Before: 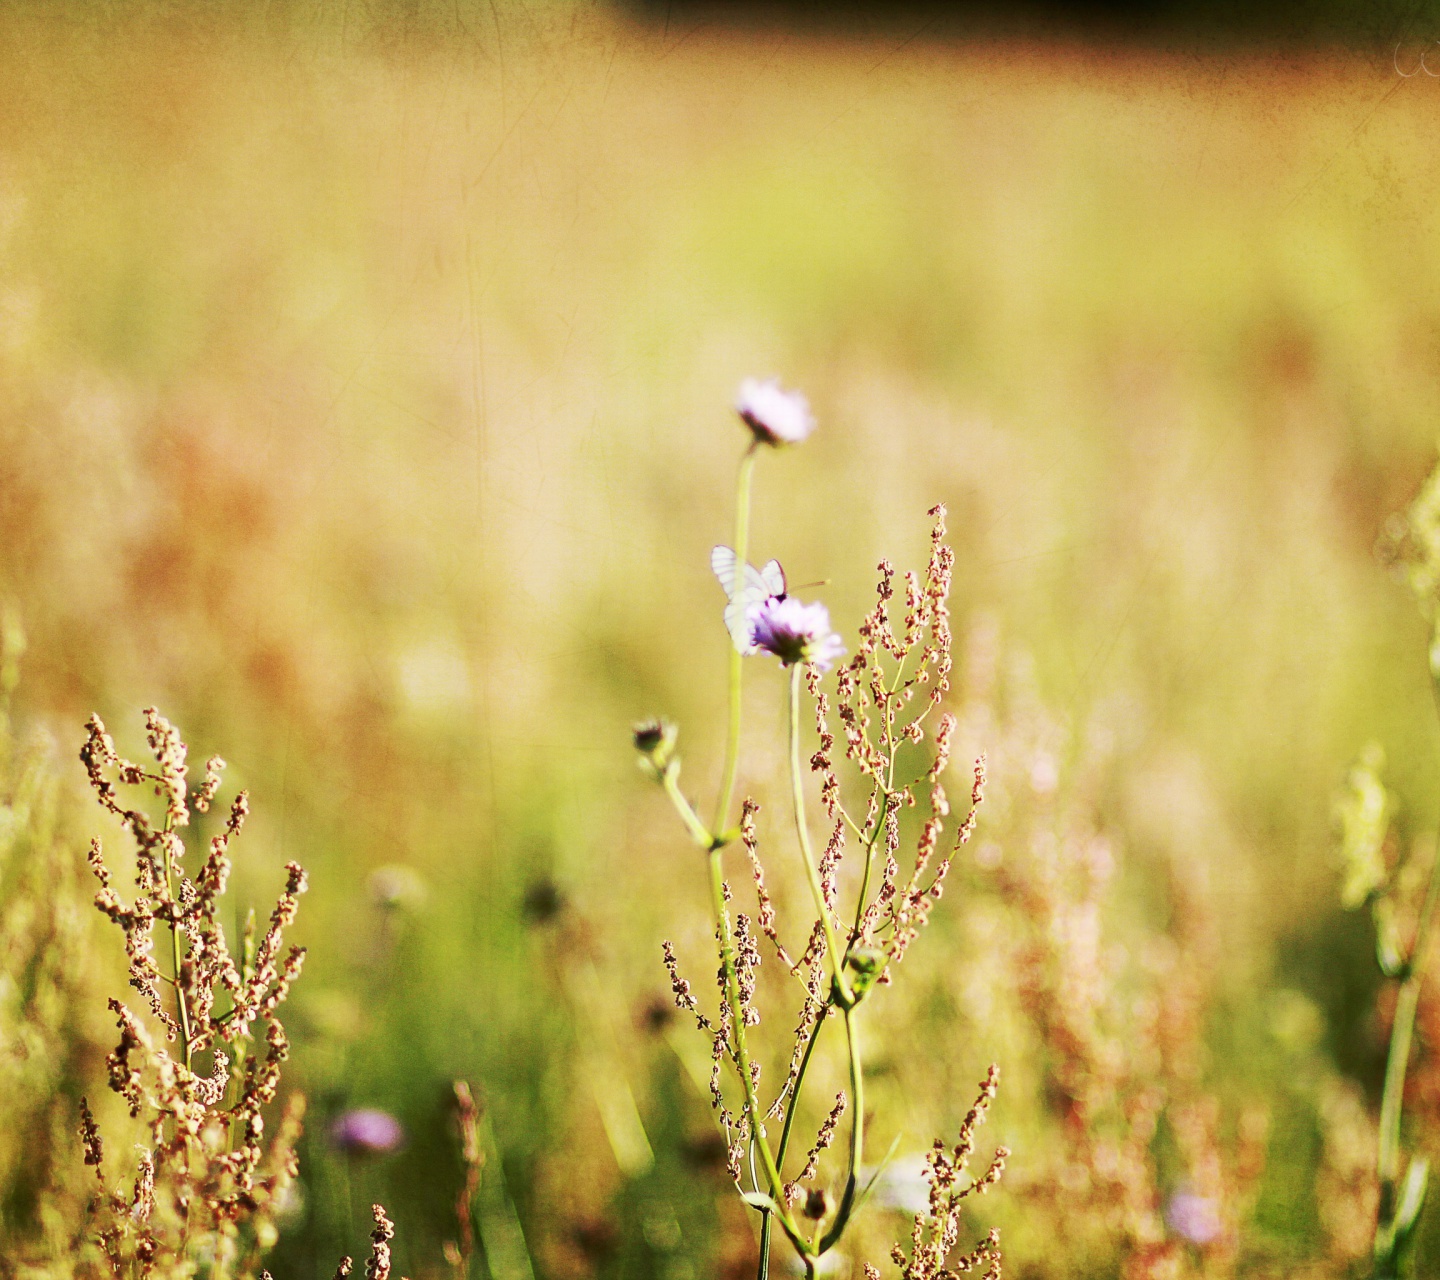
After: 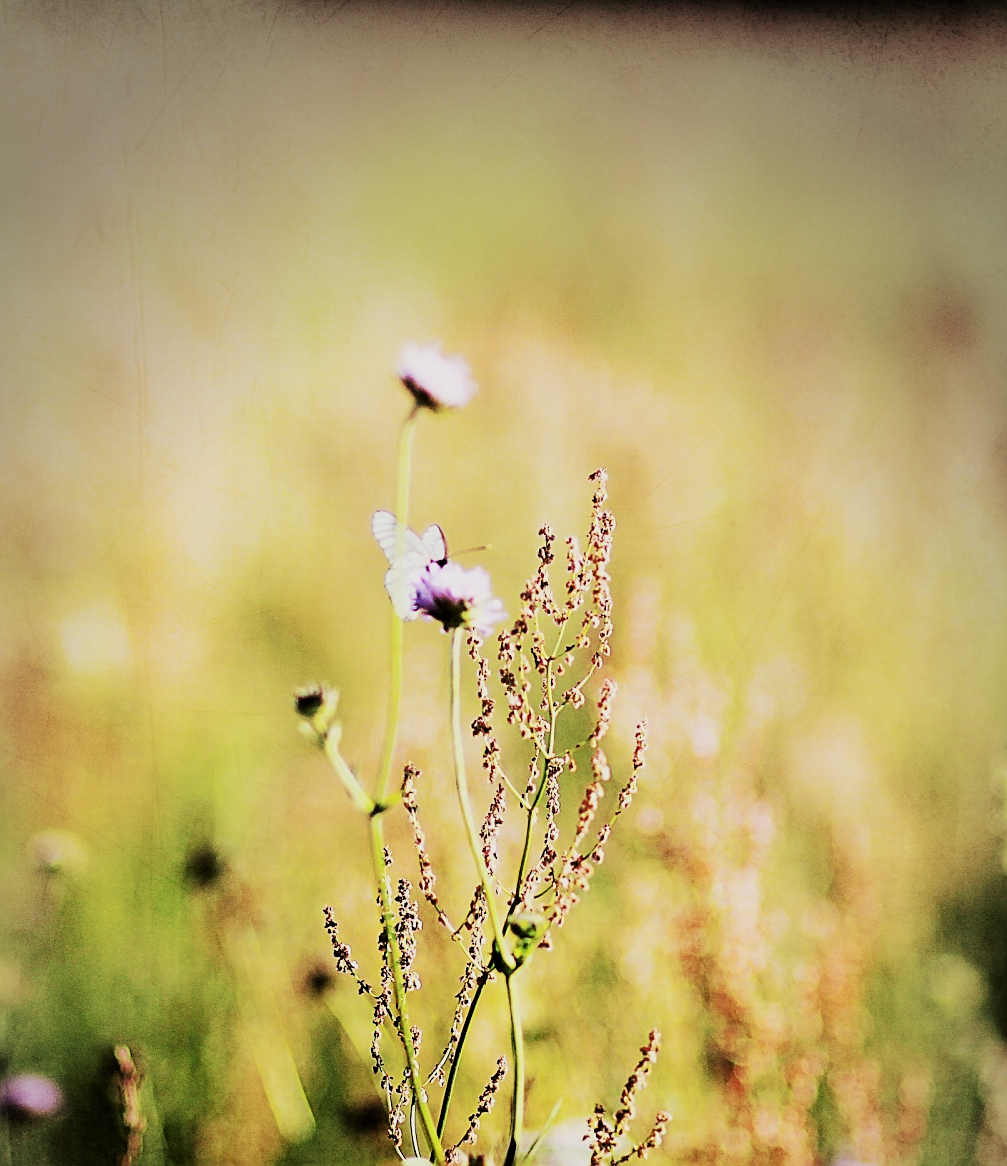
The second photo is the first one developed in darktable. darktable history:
vignetting: fall-off start 81.08%, fall-off radius 62.21%, center (-0.025, 0.4), automatic ratio true, width/height ratio 1.42
sharpen: on, module defaults
crop and rotate: left 23.568%, top 2.776%, right 6.464%, bottom 6.092%
filmic rgb: black relative exposure -5.02 EV, white relative exposure 3.97 EV, hardness 2.88, contrast 1.399, highlights saturation mix -18.74%, iterations of high-quality reconstruction 0
